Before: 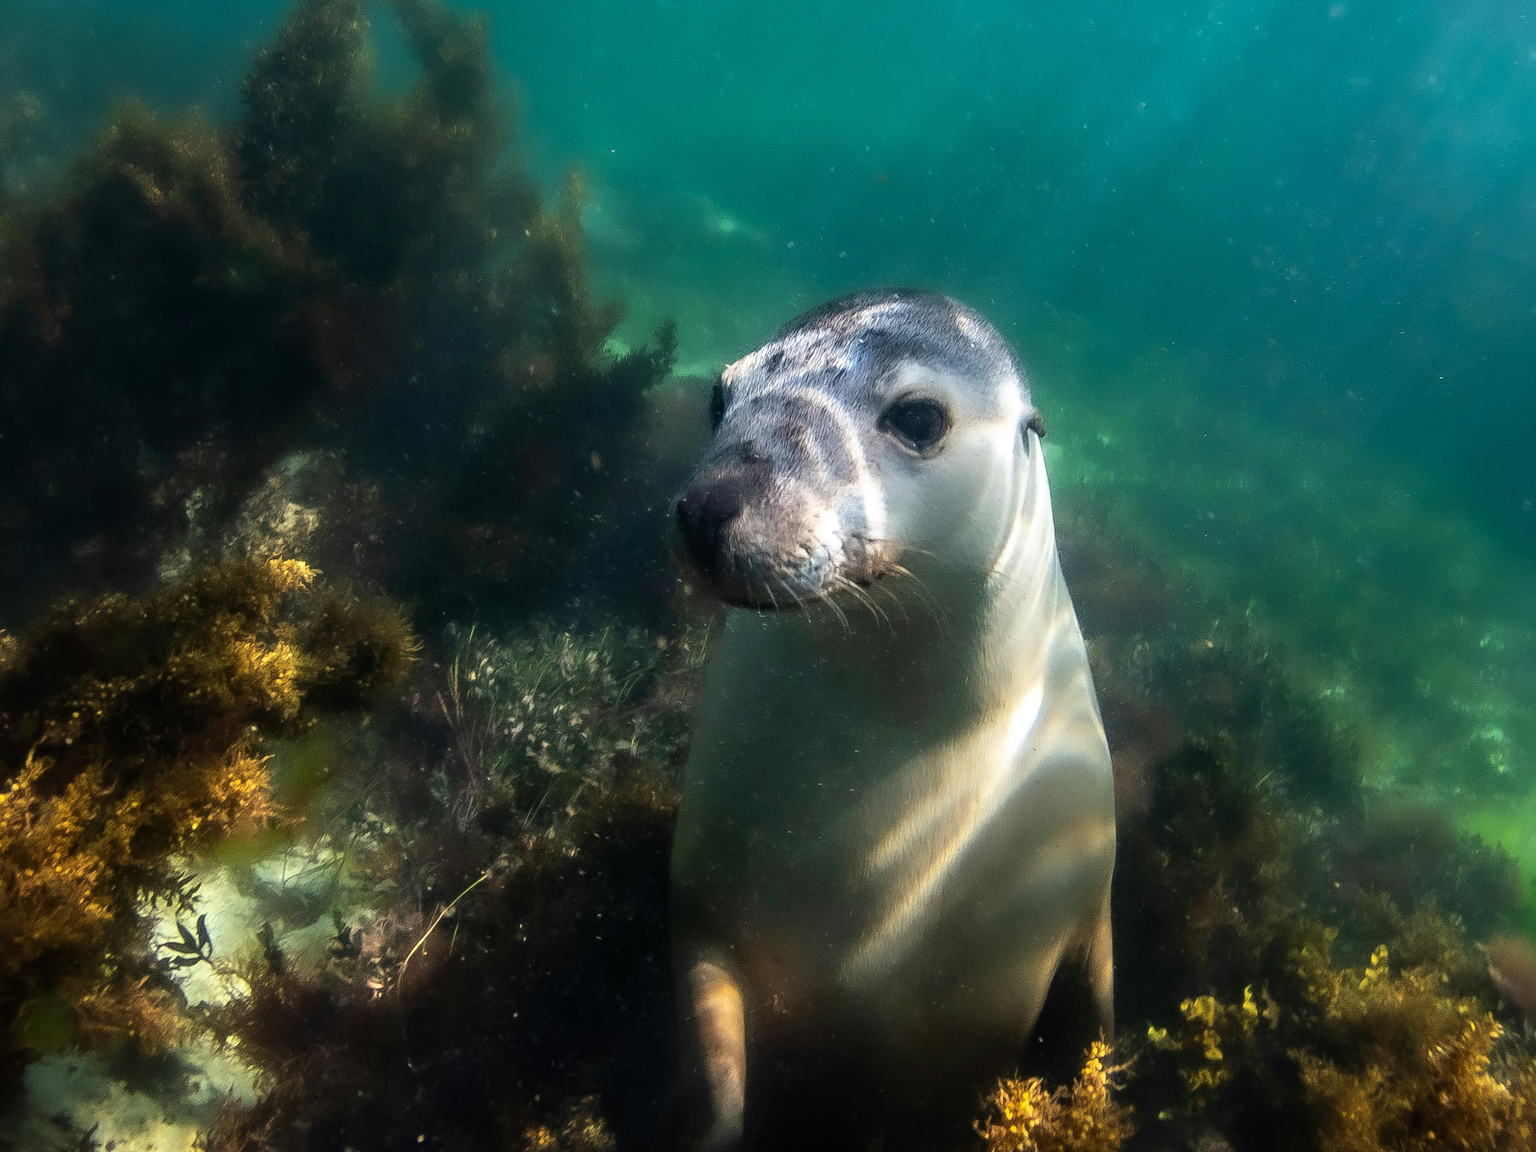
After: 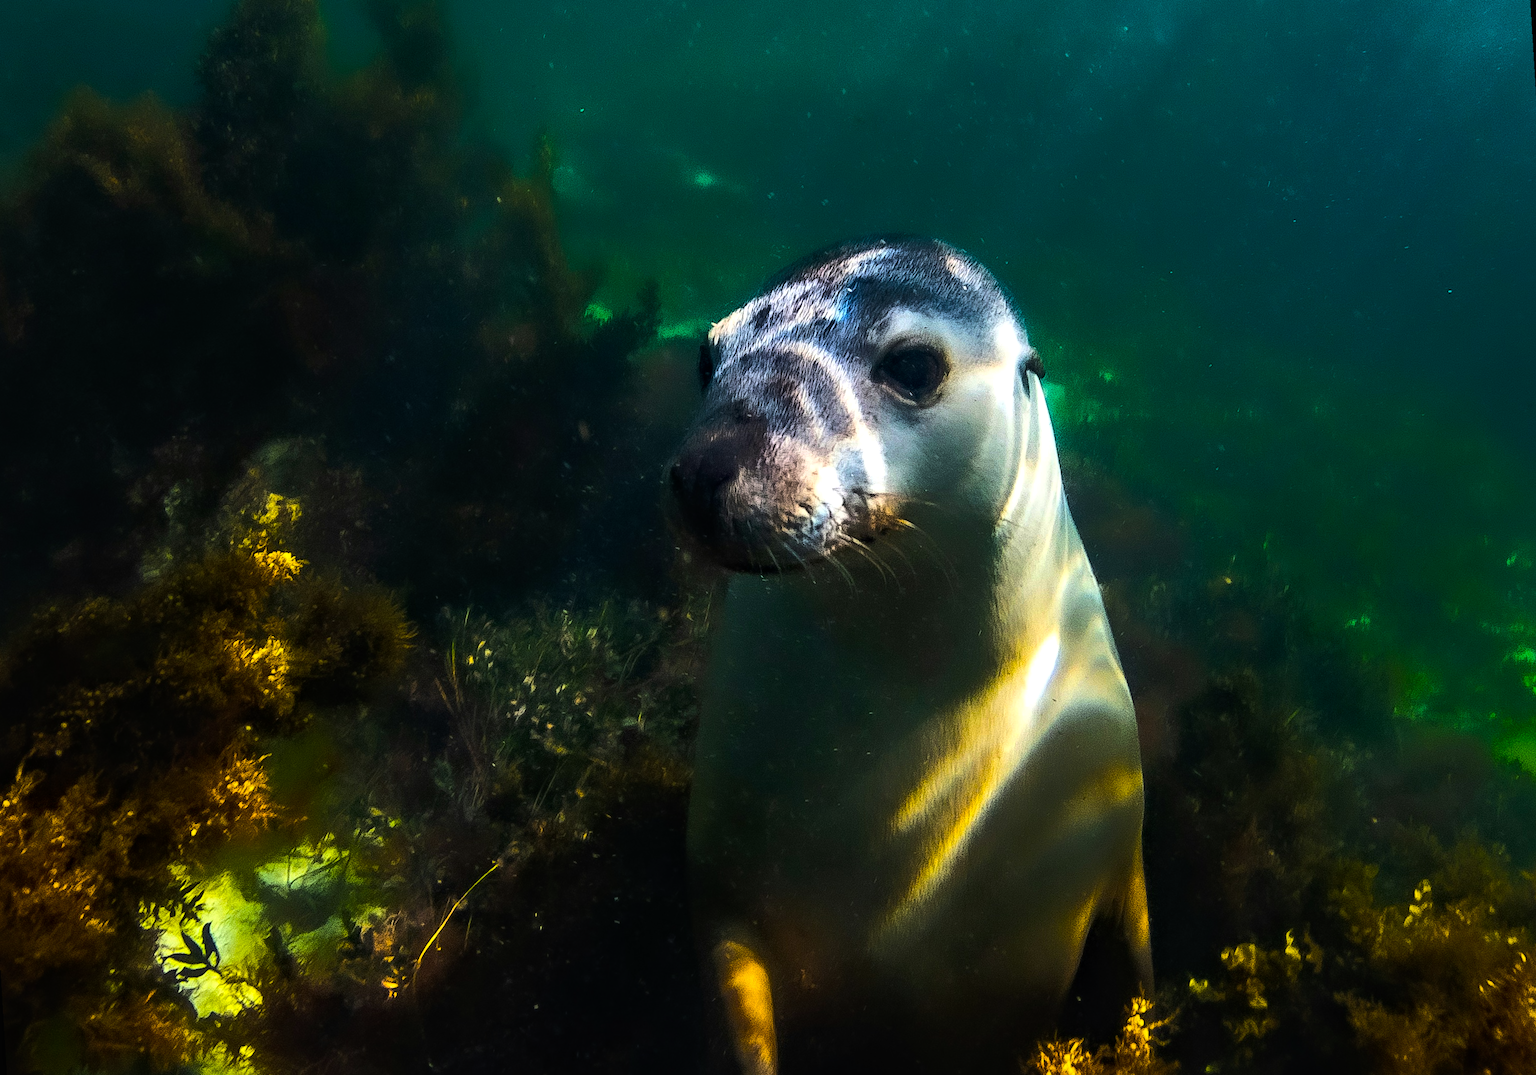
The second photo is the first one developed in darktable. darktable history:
color balance rgb: linear chroma grading › global chroma 40.15%, perceptual saturation grading › global saturation 60.58%, perceptual saturation grading › highlights 20.44%, perceptual saturation grading › shadows -50.36%, perceptual brilliance grading › highlights 2.19%, perceptual brilliance grading › mid-tones -50.36%, perceptual brilliance grading › shadows -50.36%
rotate and perspective: rotation -3.52°, crop left 0.036, crop right 0.964, crop top 0.081, crop bottom 0.919
local contrast: mode bilateral grid, contrast 30, coarseness 25, midtone range 0.2
exposure: black level correction -0.003, exposure 0.04 EV, compensate highlight preservation false
